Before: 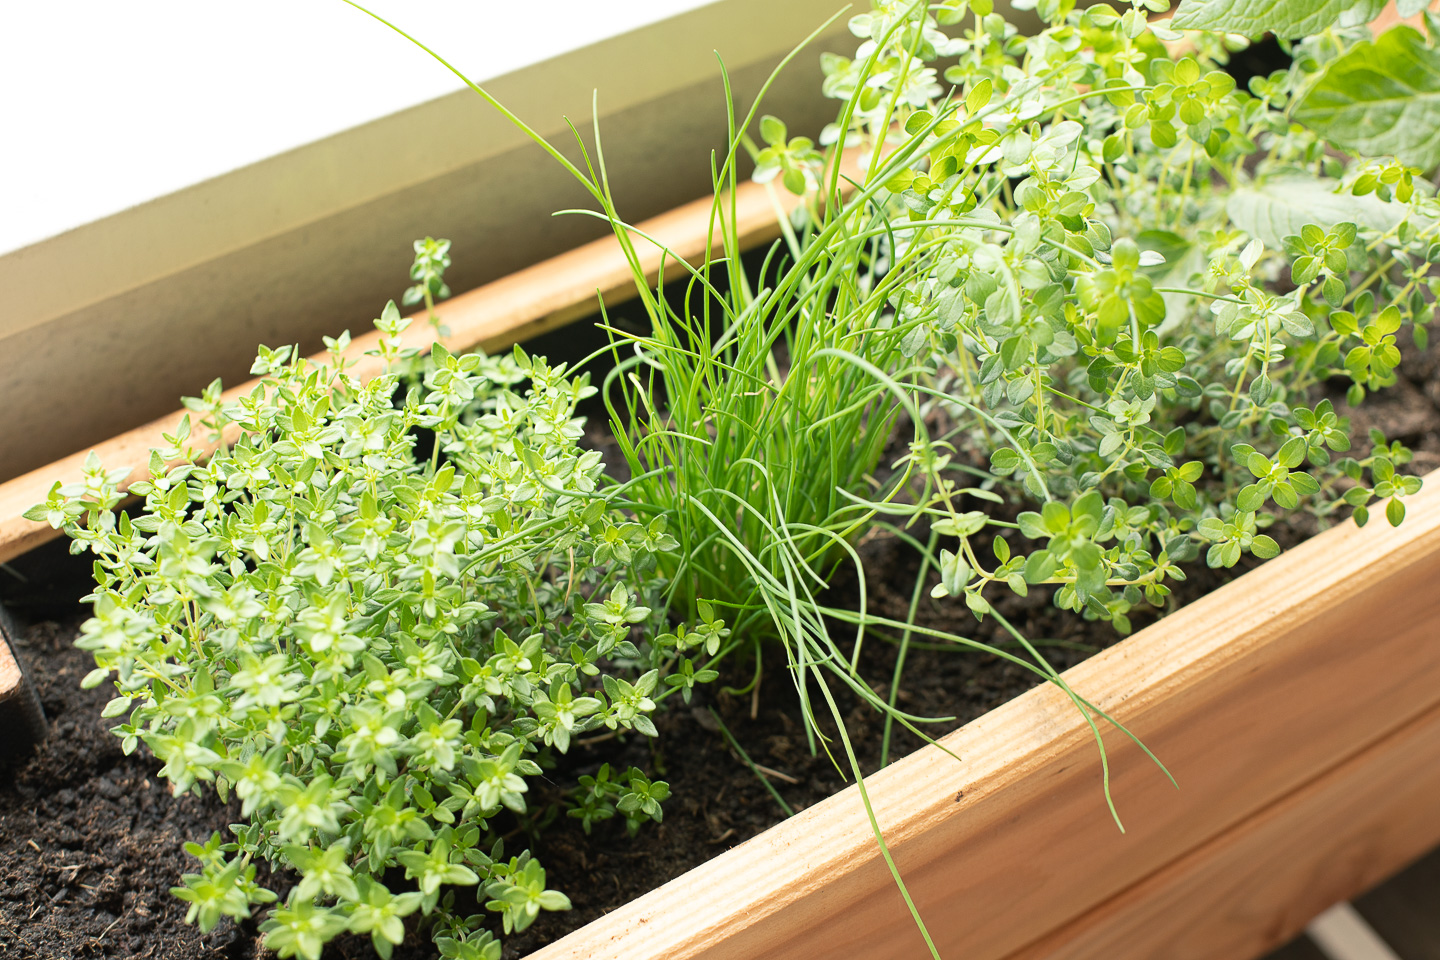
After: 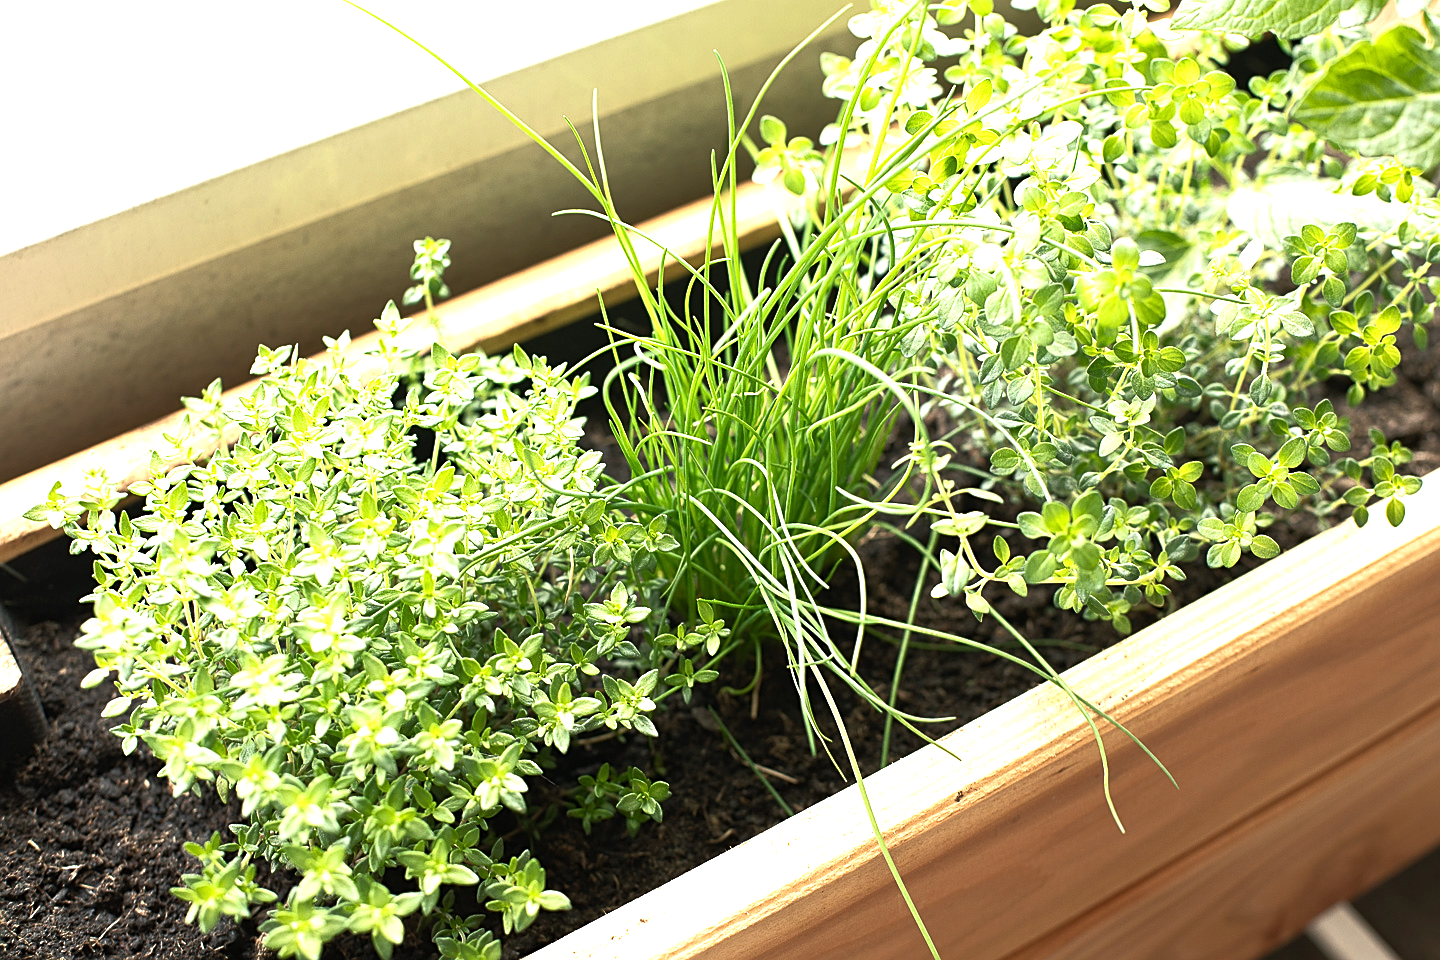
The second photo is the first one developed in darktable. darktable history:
exposure: black level correction 0, exposure 0.7 EV, compensate exposure bias true, compensate highlight preservation false
rgb curve: curves: ch0 [(0, 0) (0.415, 0.237) (1, 1)]
sharpen: on, module defaults
